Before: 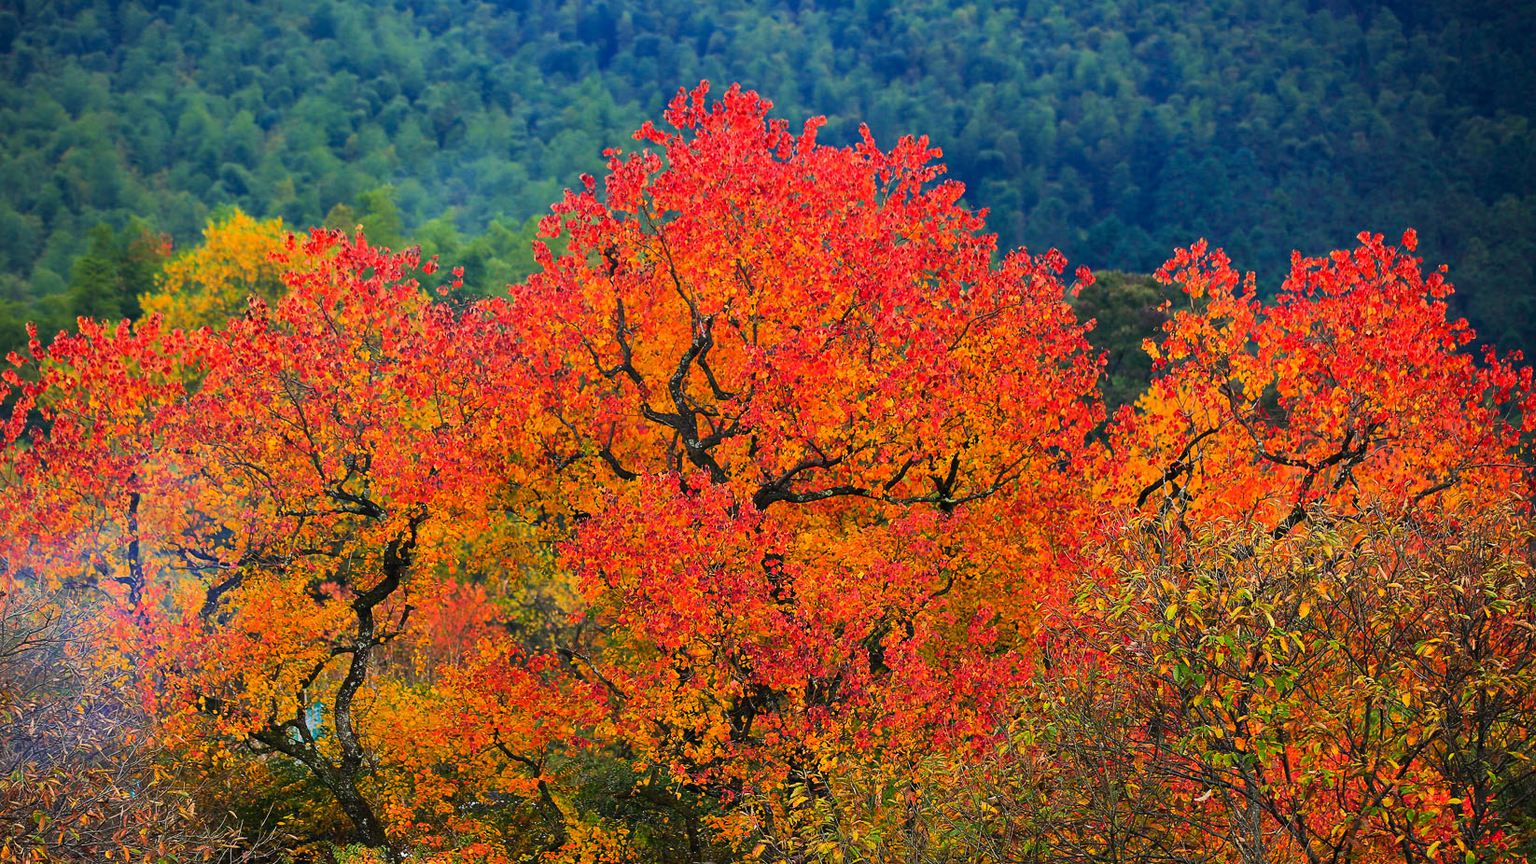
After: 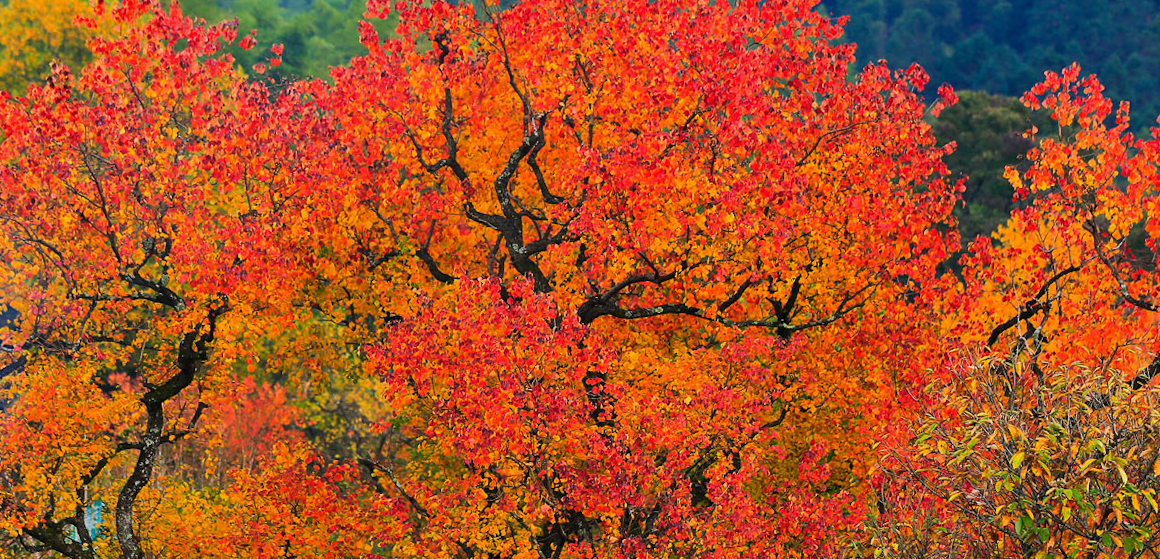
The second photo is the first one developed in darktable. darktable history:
crop and rotate: angle -3.54°, left 9.774%, top 21.251%, right 12.109%, bottom 11.824%
